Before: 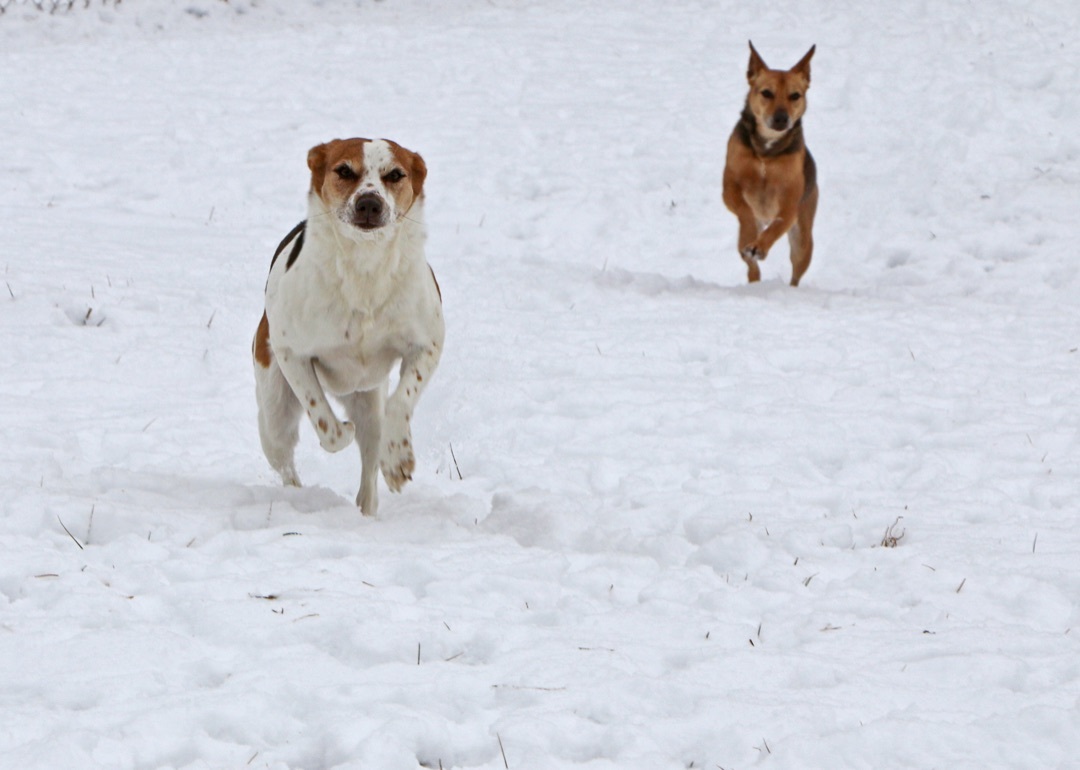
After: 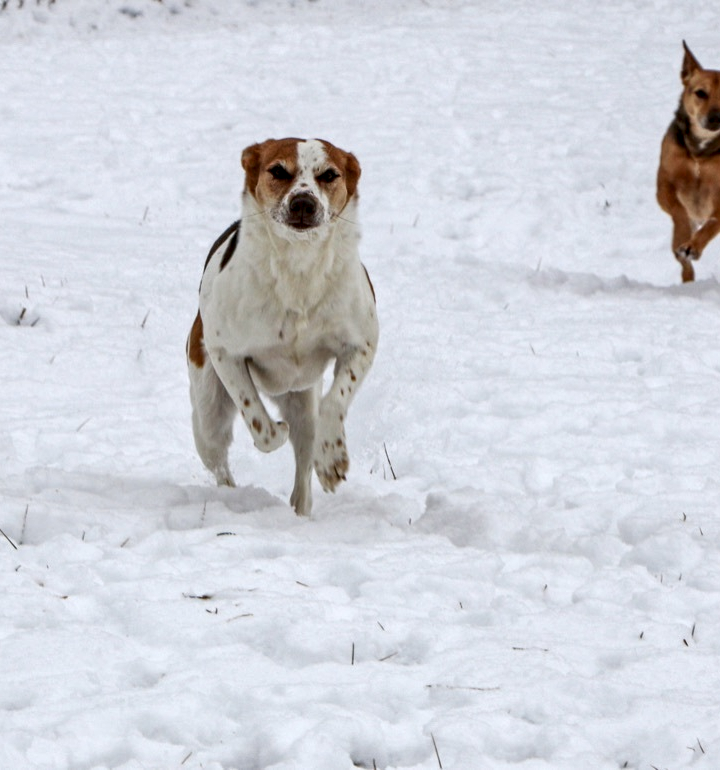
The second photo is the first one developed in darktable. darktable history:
exposure: exposure 0.03 EV, compensate highlight preservation false
crop and rotate: left 6.189%, right 27.059%
local contrast: detail 150%
